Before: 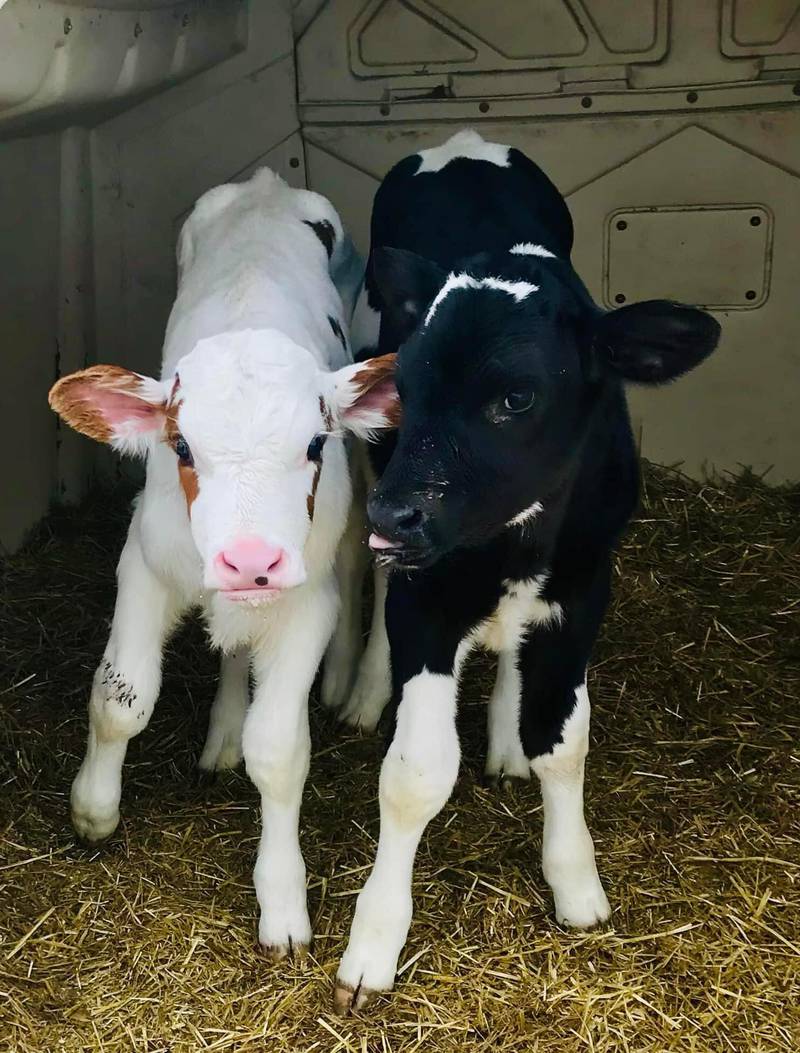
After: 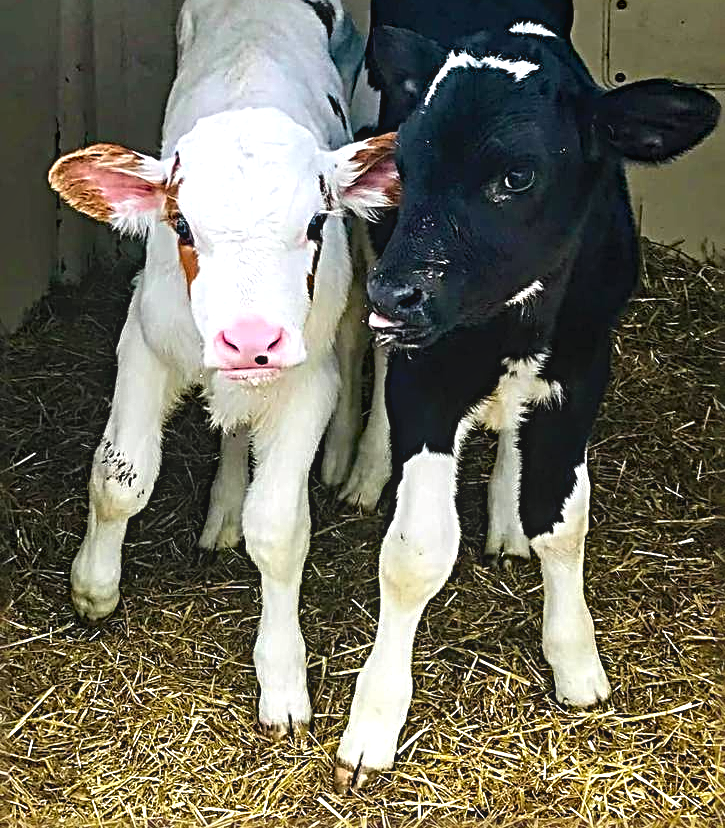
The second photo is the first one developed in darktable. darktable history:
crop: top 21.047%, right 9.313%, bottom 0.263%
haze removal: compatibility mode true, adaptive false
exposure: black level correction 0, exposure 0.697 EV, compensate highlight preservation false
tone equalizer: on, module defaults
local contrast: detail 110%
sharpen: radius 3.7, amount 0.927
